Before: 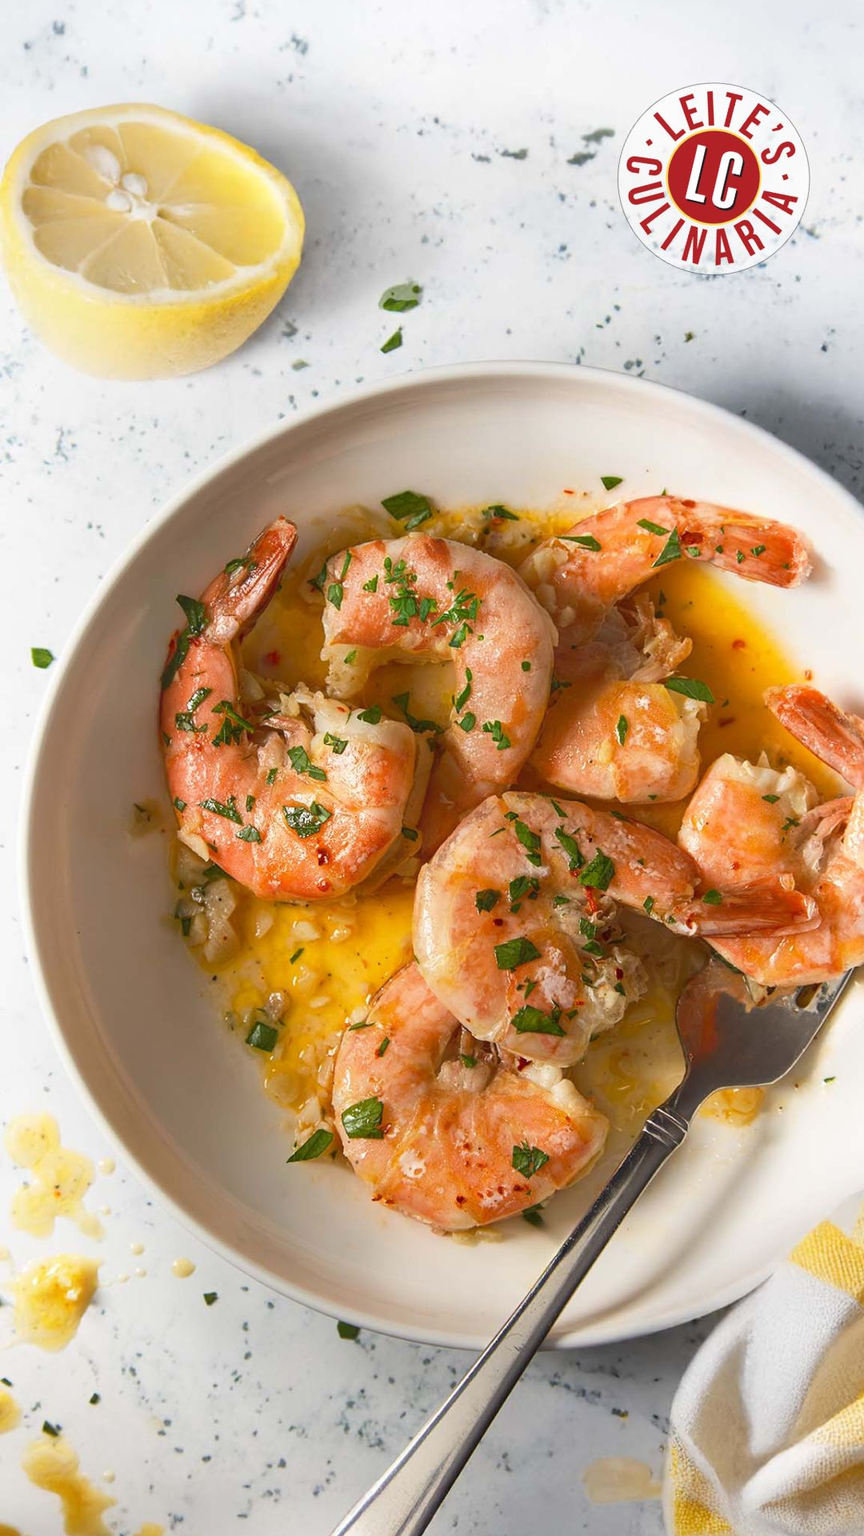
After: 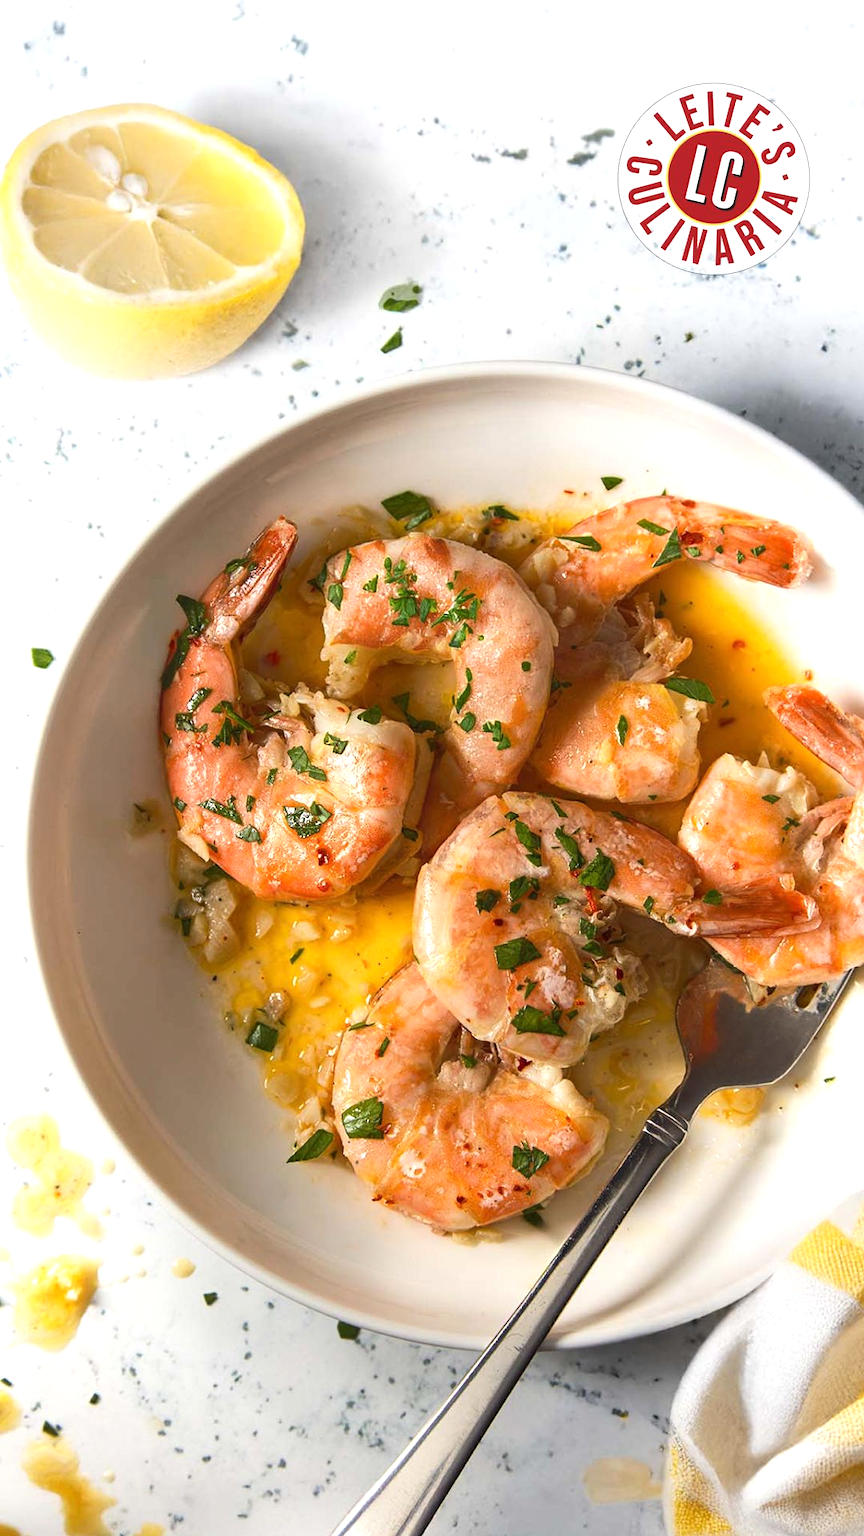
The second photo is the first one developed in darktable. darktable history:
tone equalizer: -8 EV -0.43 EV, -7 EV -0.366 EV, -6 EV -0.322 EV, -5 EV -0.191 EV, -3 EV 0.25 EV, -2 EV 0.356 EV, -1 EV 0.395 EV, +0 EV 0.406 EV, edges refinement/feathering 500, mask exposure compensation -1.57 EV, preserve details no
